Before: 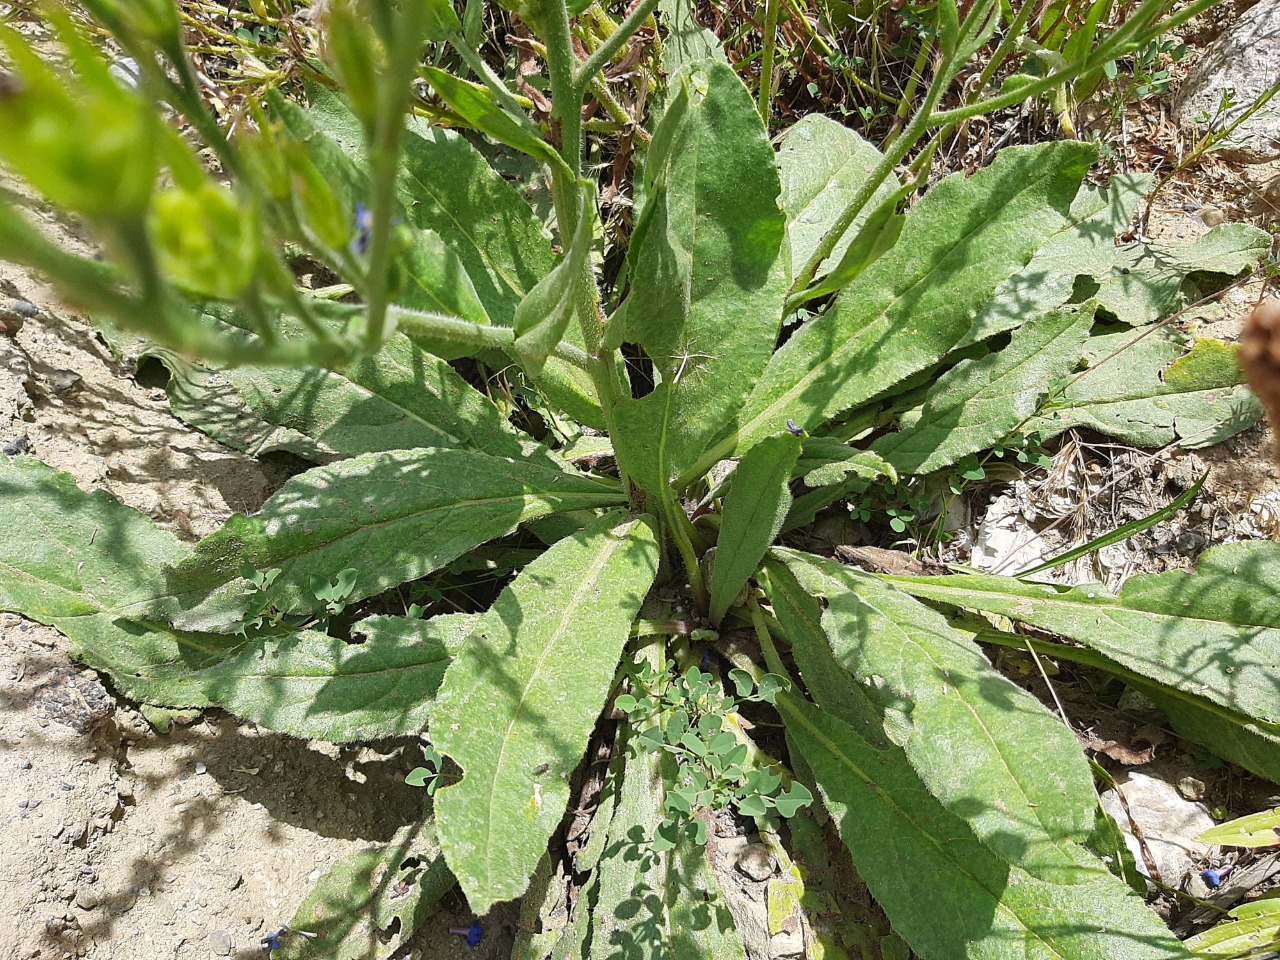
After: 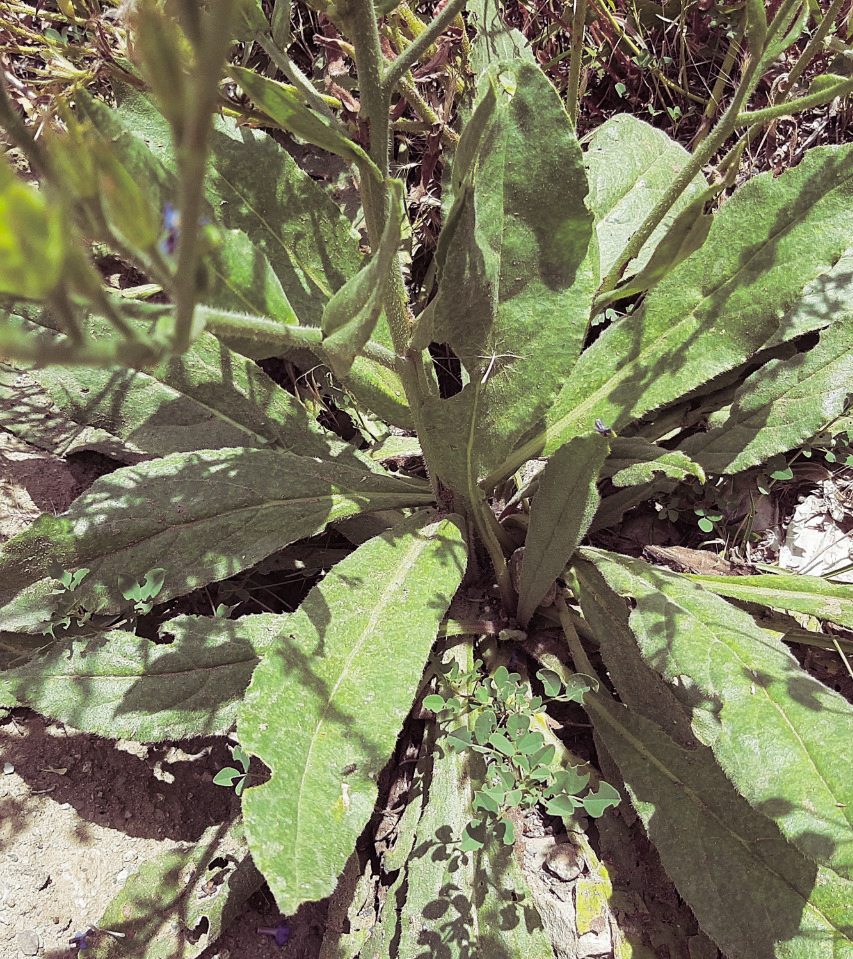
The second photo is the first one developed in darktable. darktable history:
split-toning: shadows › hue 316.8°, shadows › saturation 0.47, highlights › hue 201.6°, highlights › saturation 0, balance -41.97, compress 28.01%
crop and rotate: left 15.055%, right 18.278%
